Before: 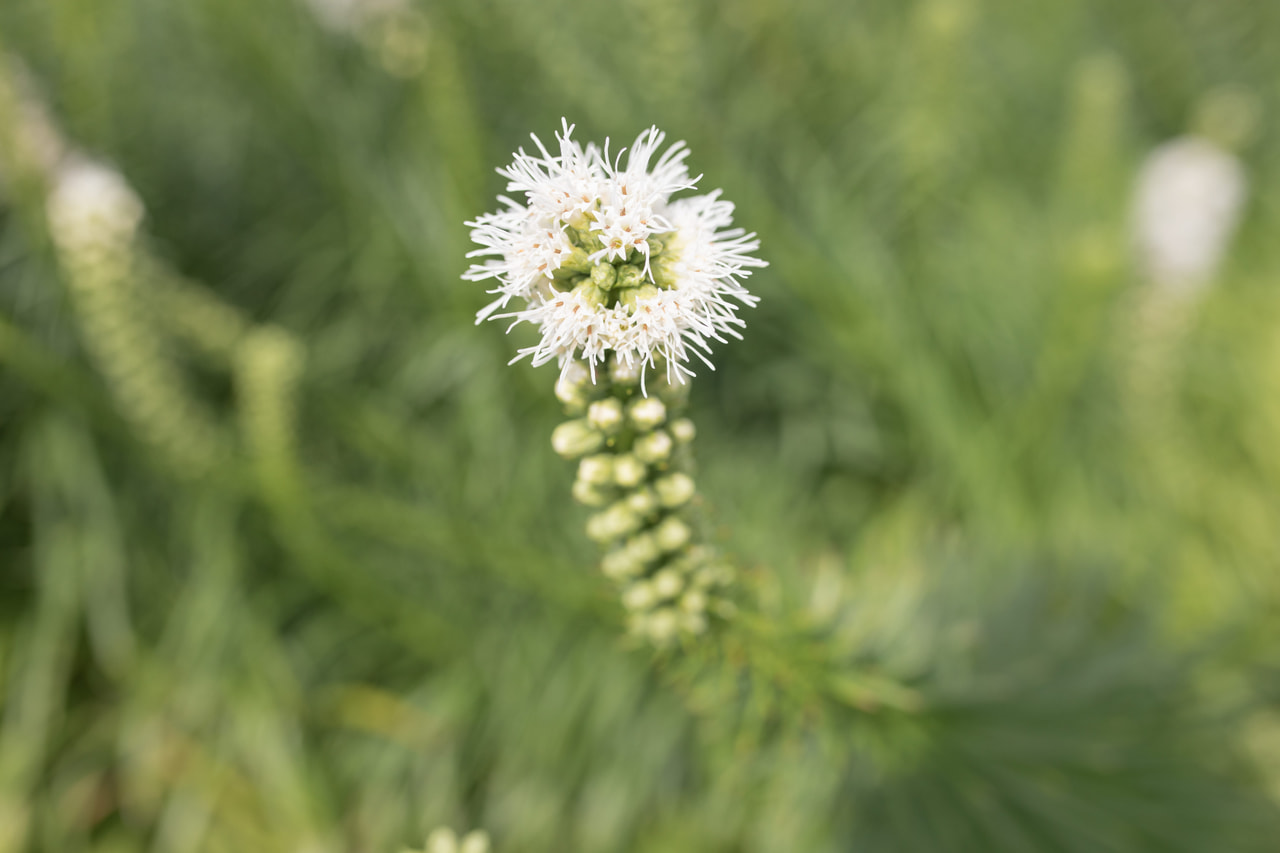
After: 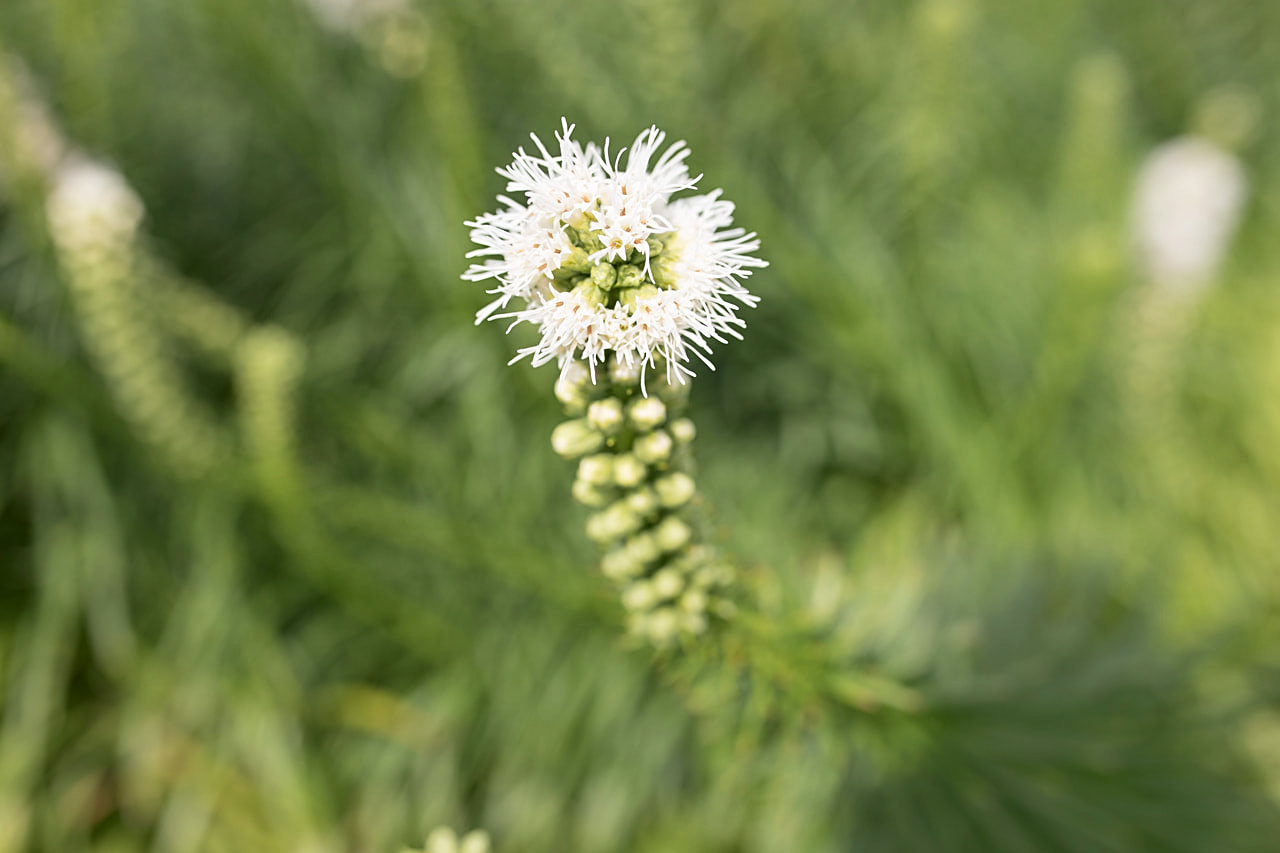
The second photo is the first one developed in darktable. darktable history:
sharpen: on, module defaults
contrast brightness saturation: contrast 0.148, brightness -0.015, saturation 0.097
